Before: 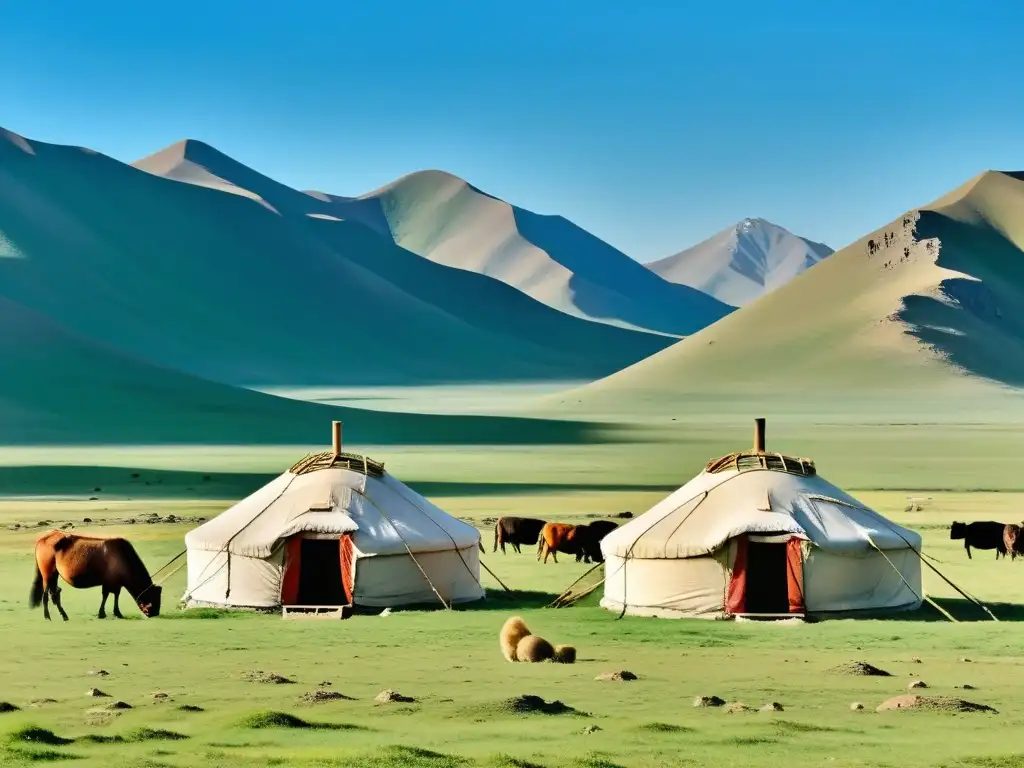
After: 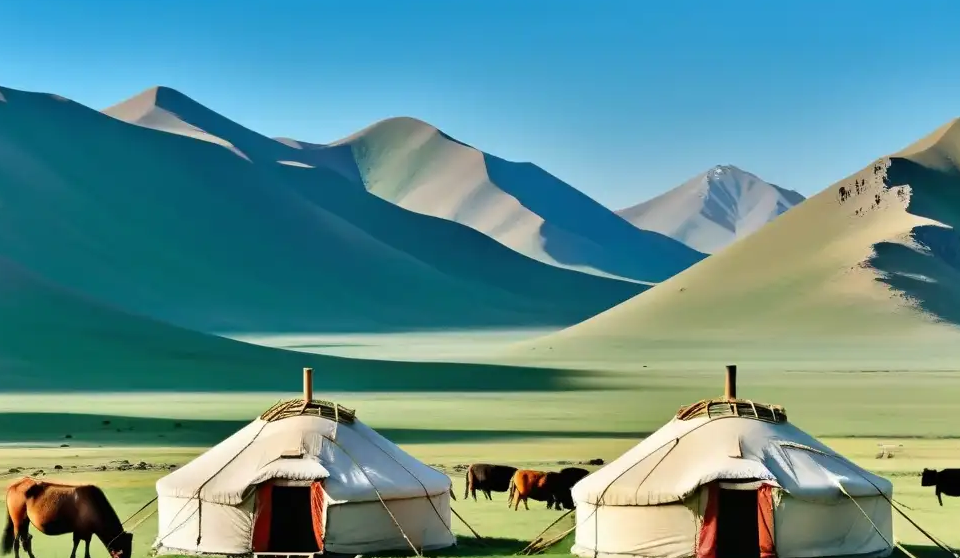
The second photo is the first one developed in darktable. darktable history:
crop: left 2.856%, top 7.013%, right 3.387%, bottom 20.304%
